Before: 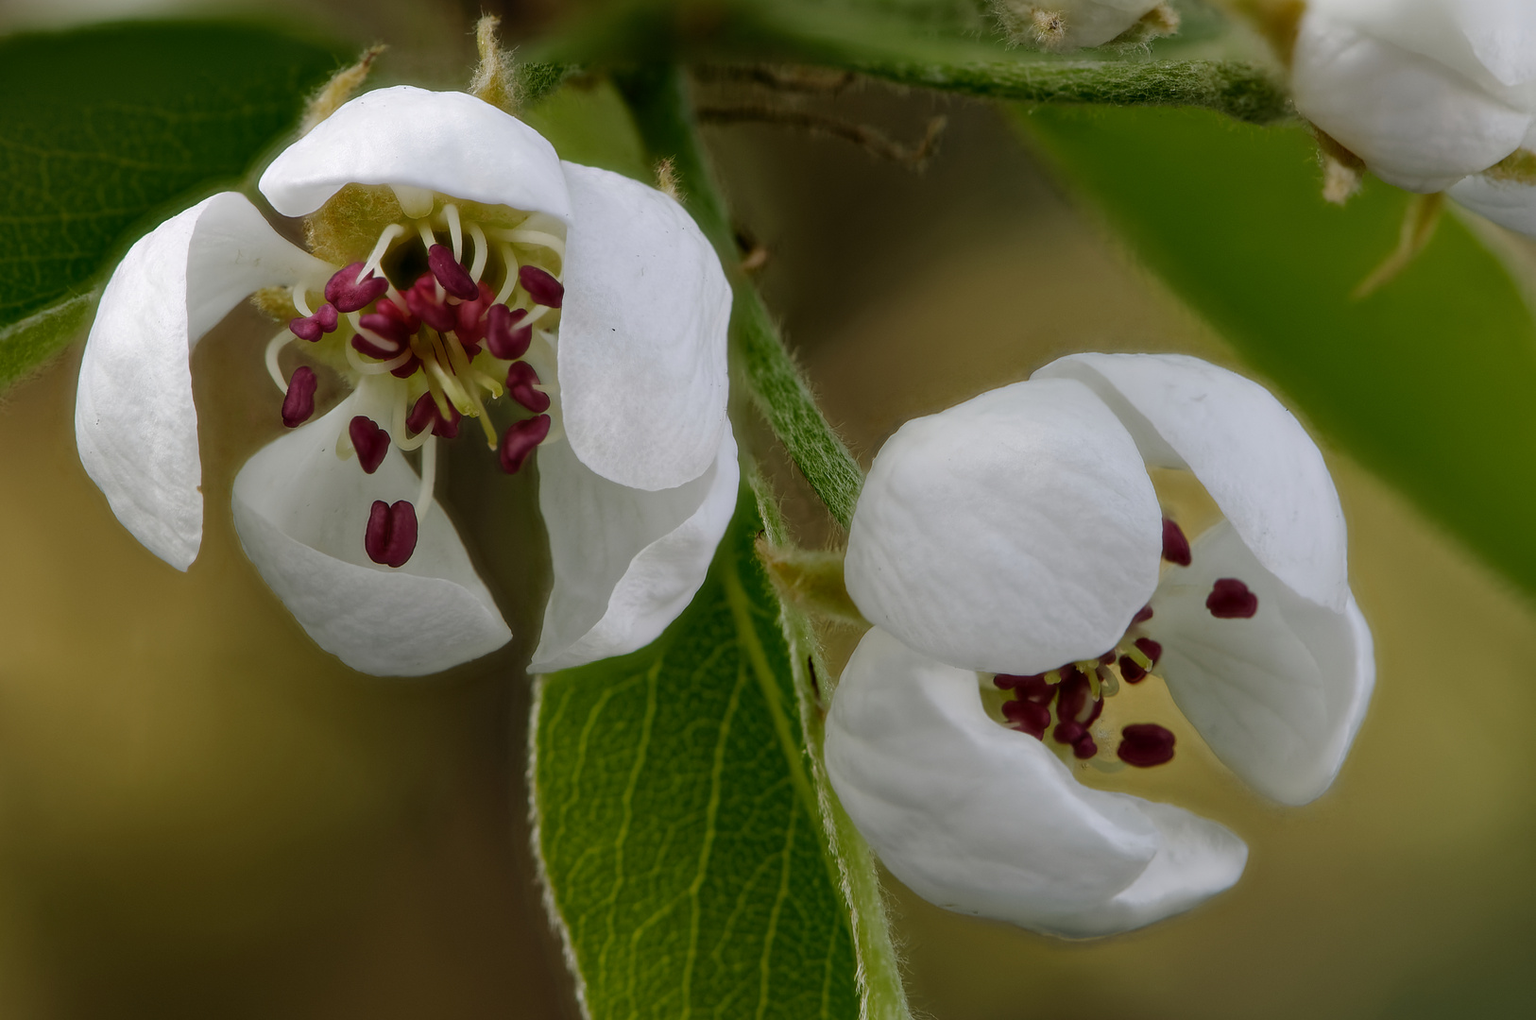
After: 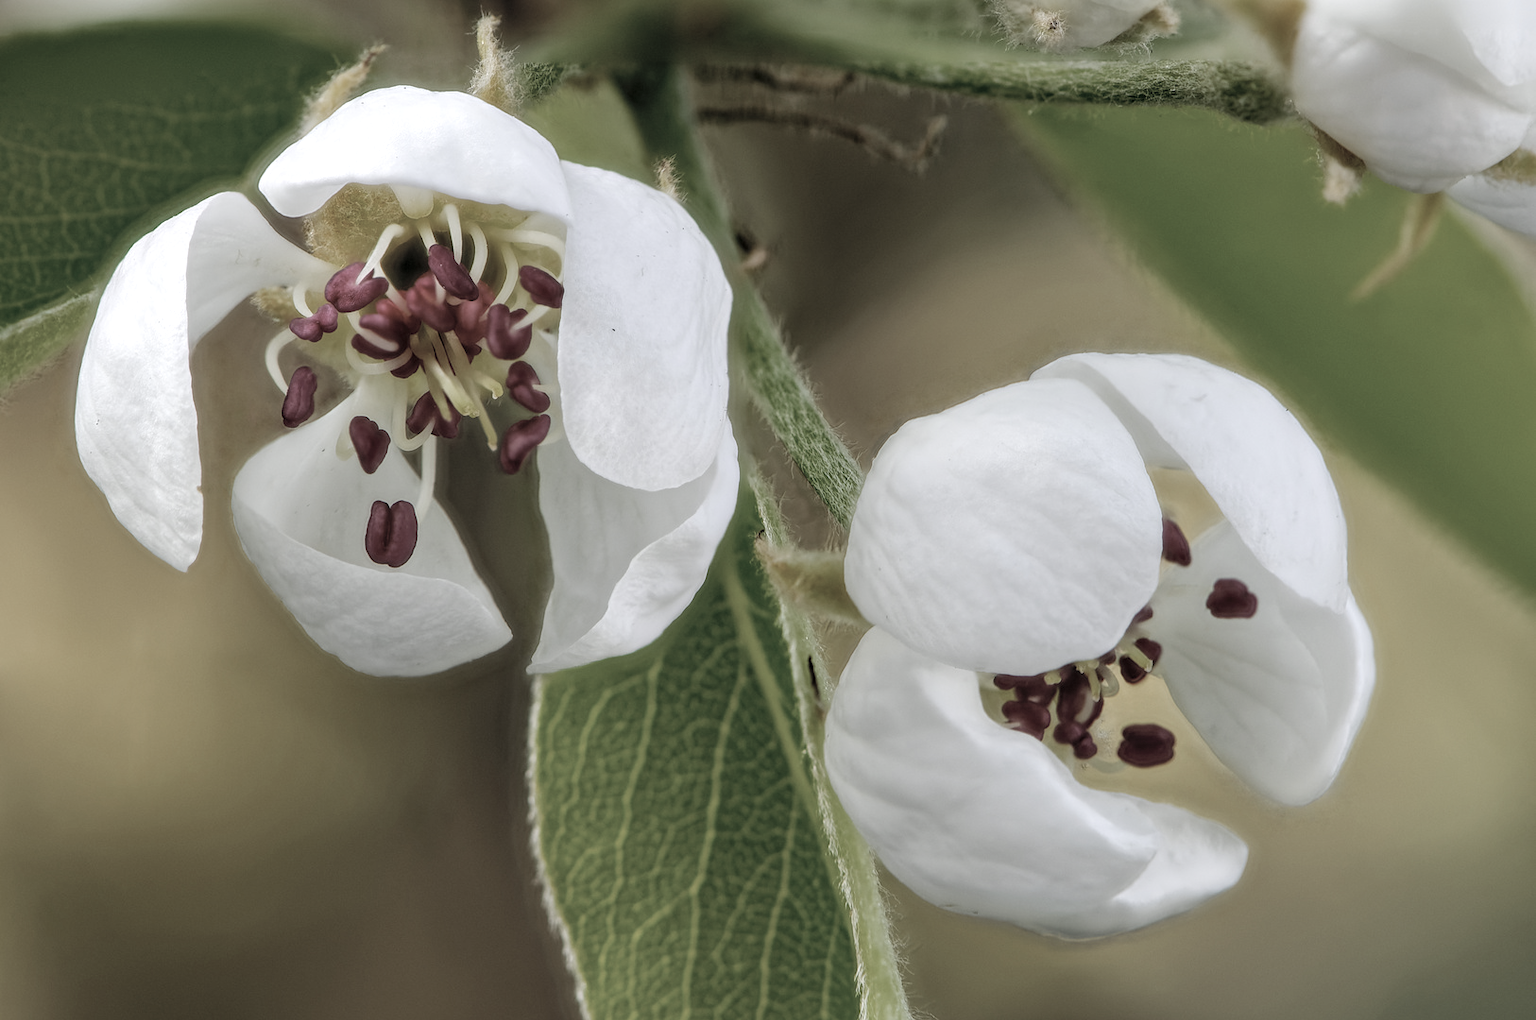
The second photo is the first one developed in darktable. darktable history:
contrast brightness saturation: brightness 0.18, saturation -0.5
local contrast: detail 130%
white balance: red 0.988, blue 1.017
exposure: exposure 0.2 EV, compensate highlight preservation false
